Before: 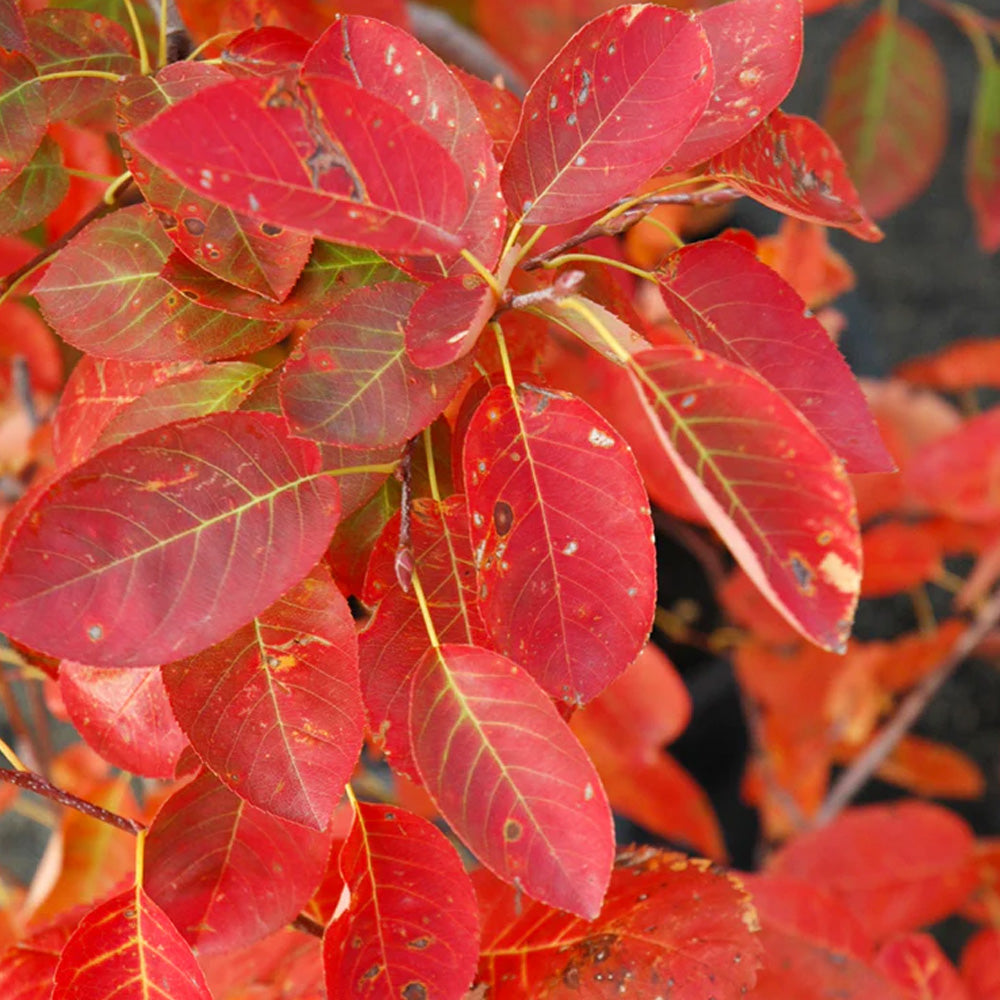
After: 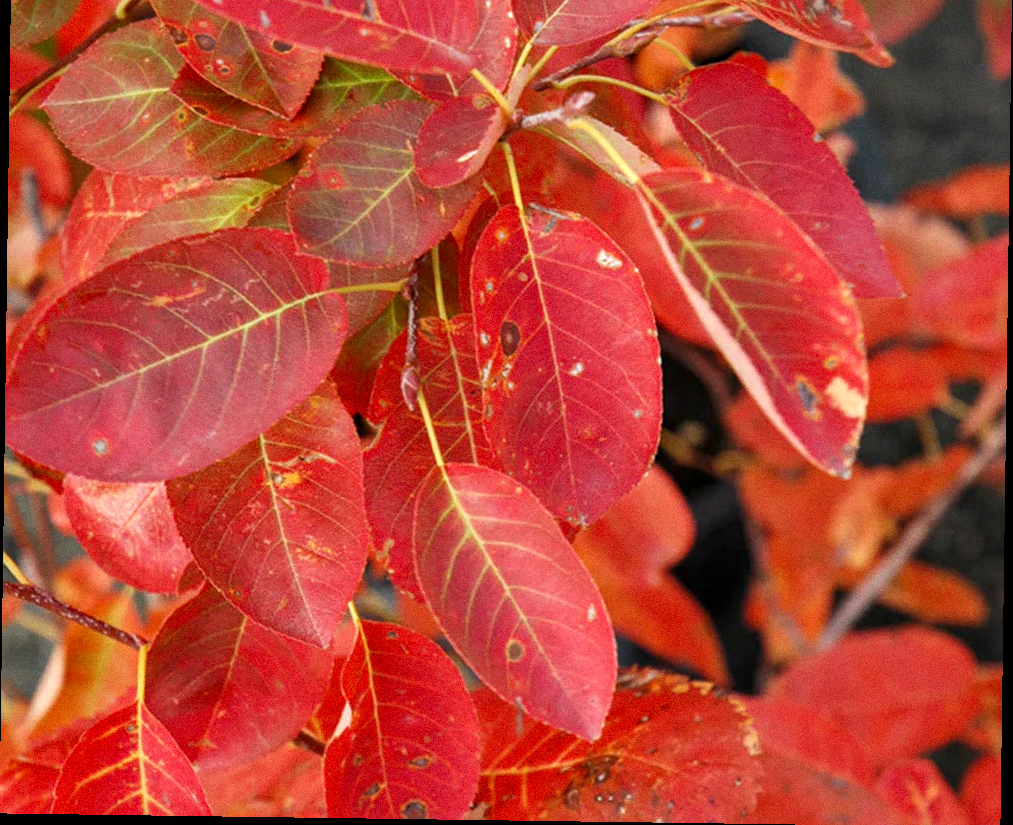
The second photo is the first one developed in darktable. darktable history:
local contrast: on, module defaults
grain: on, module defaults
white balance: emerald 1
rotate and perspective: rotation 0.8°, automatic cropping off
crop and rotate: top 18.507%
